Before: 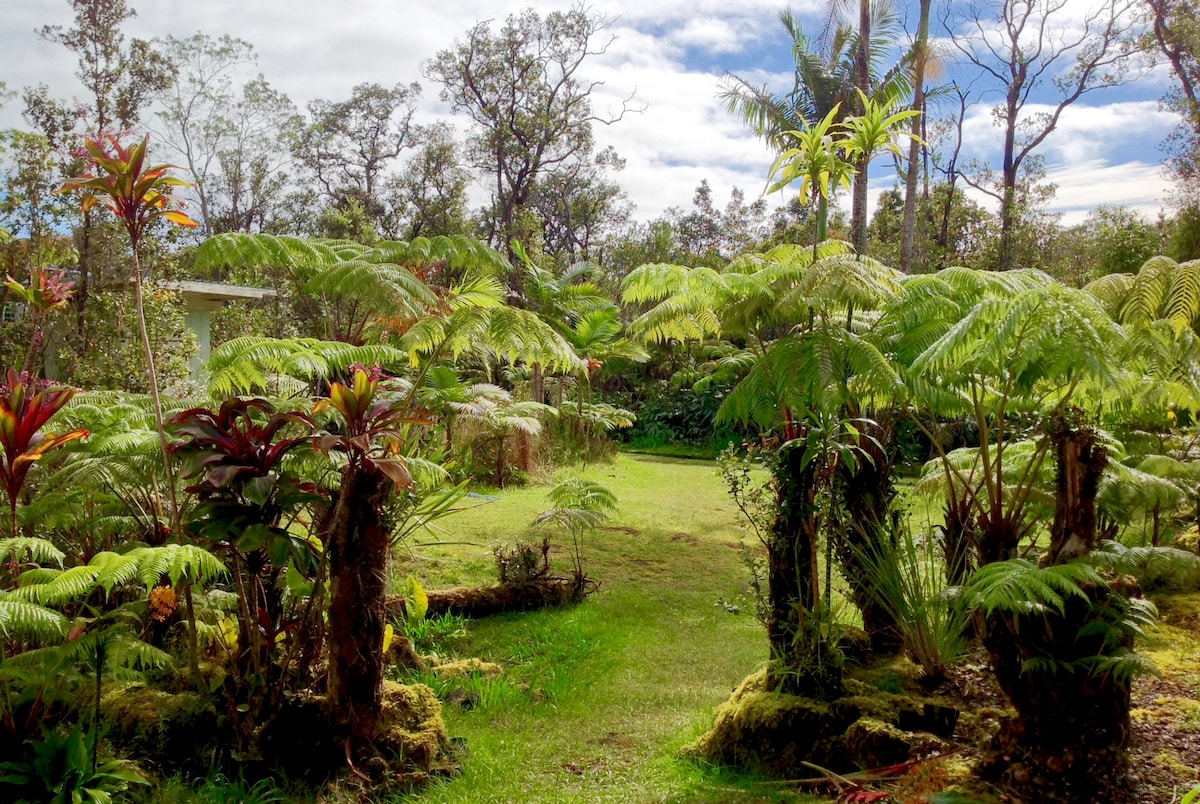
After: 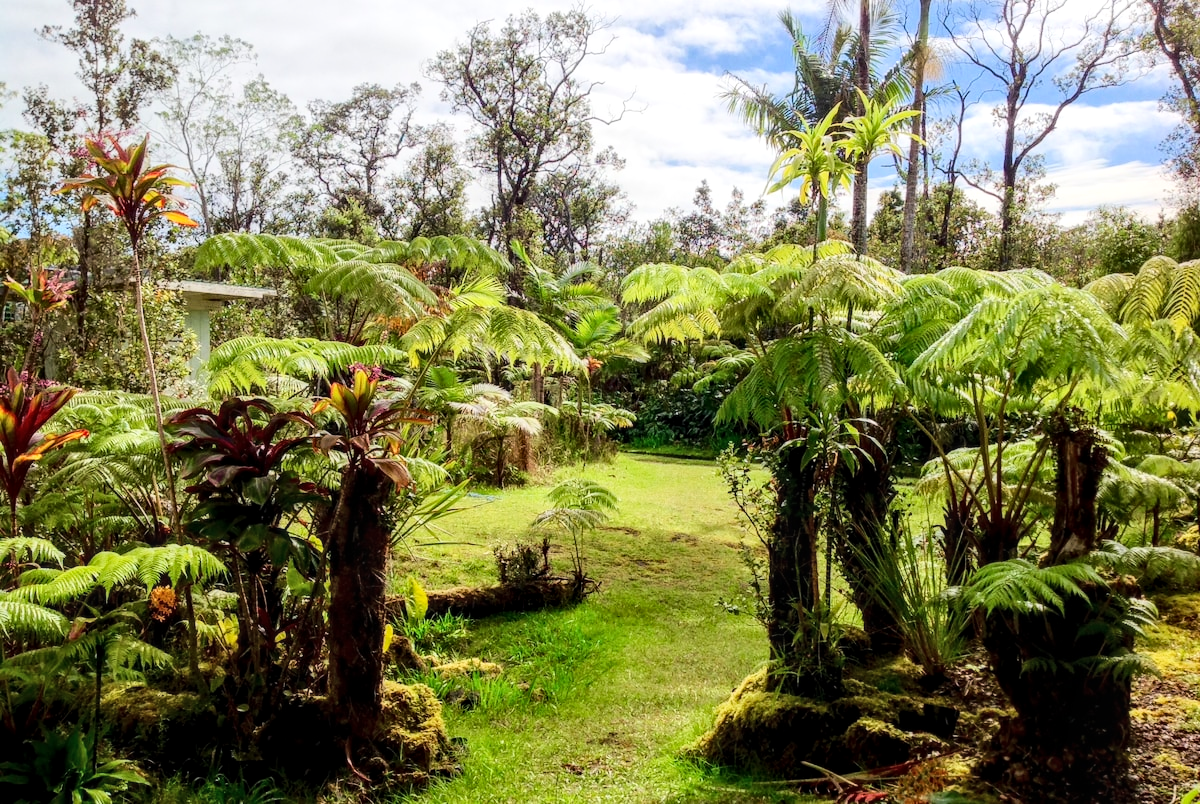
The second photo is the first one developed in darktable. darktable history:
base curve: curves: ch0 [(0, 0) (0.036, 0.025) (0.121, 0.166) (0.206, 0.329) (0.605, 0.79) (1, 1)]
local contrast: on, module defaults
